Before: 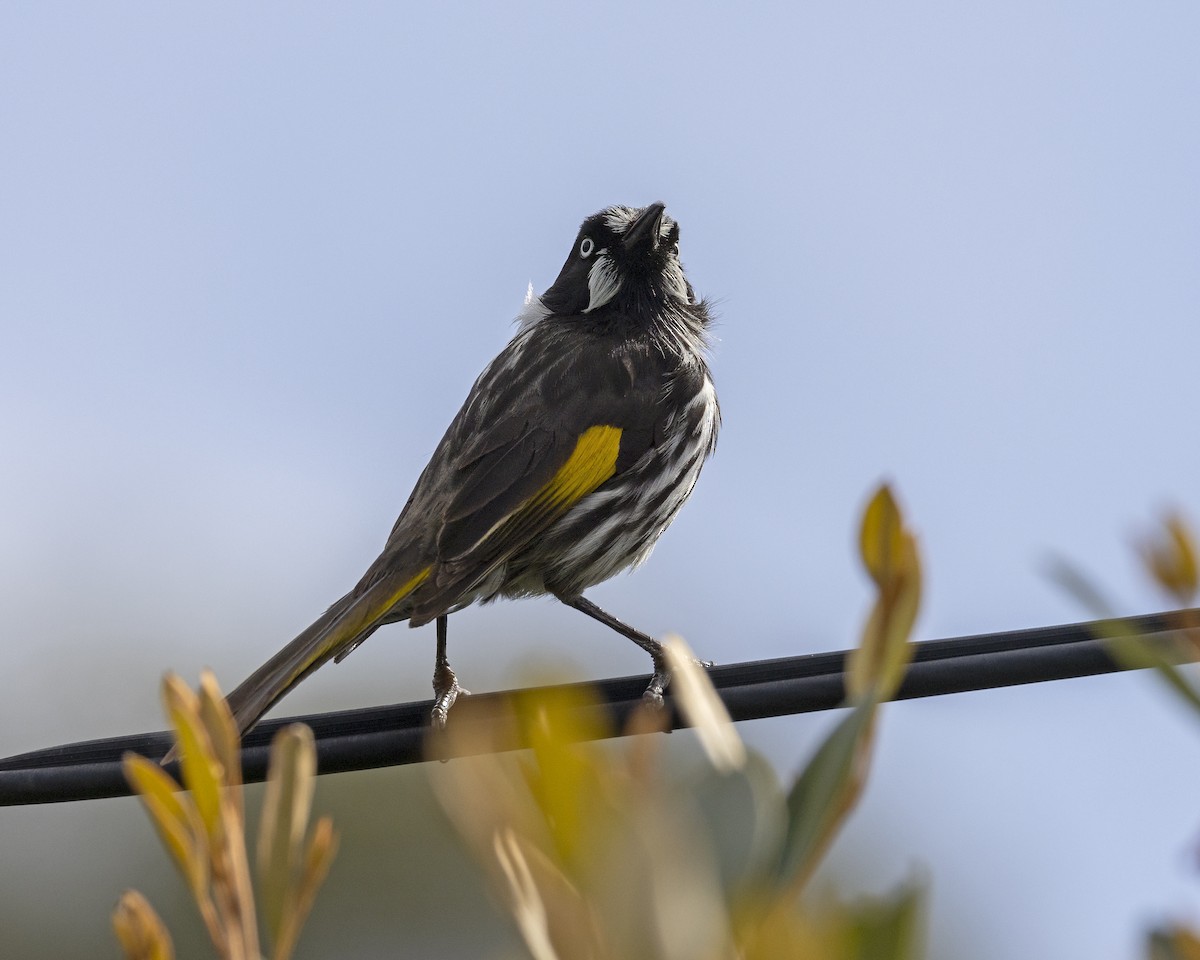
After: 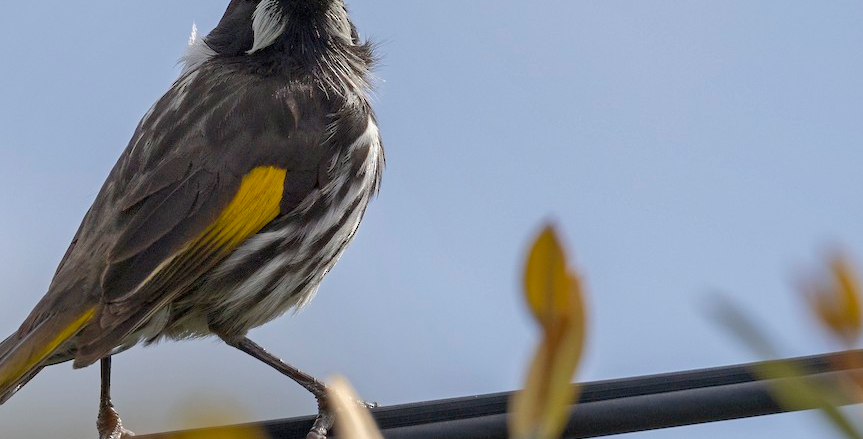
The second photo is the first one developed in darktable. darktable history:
crop and rotate: left 28.004%, top 26.995%, bottom 27.193%
shadows and highlights: on, module defaults
